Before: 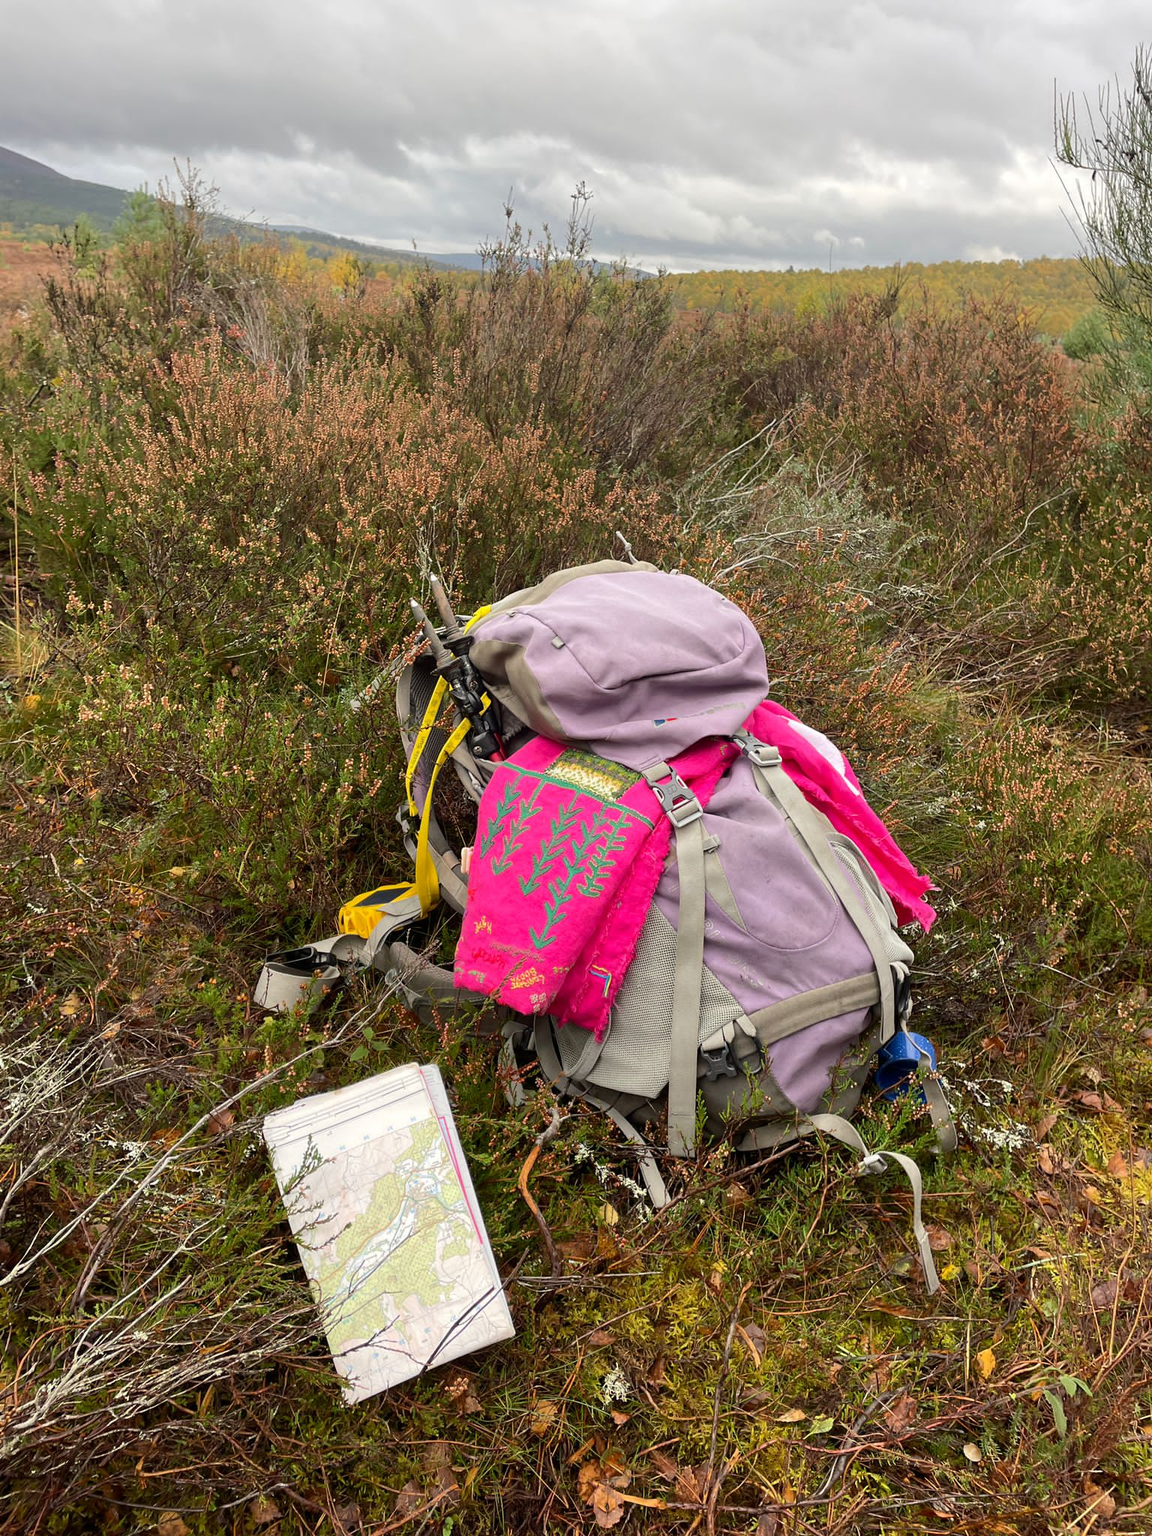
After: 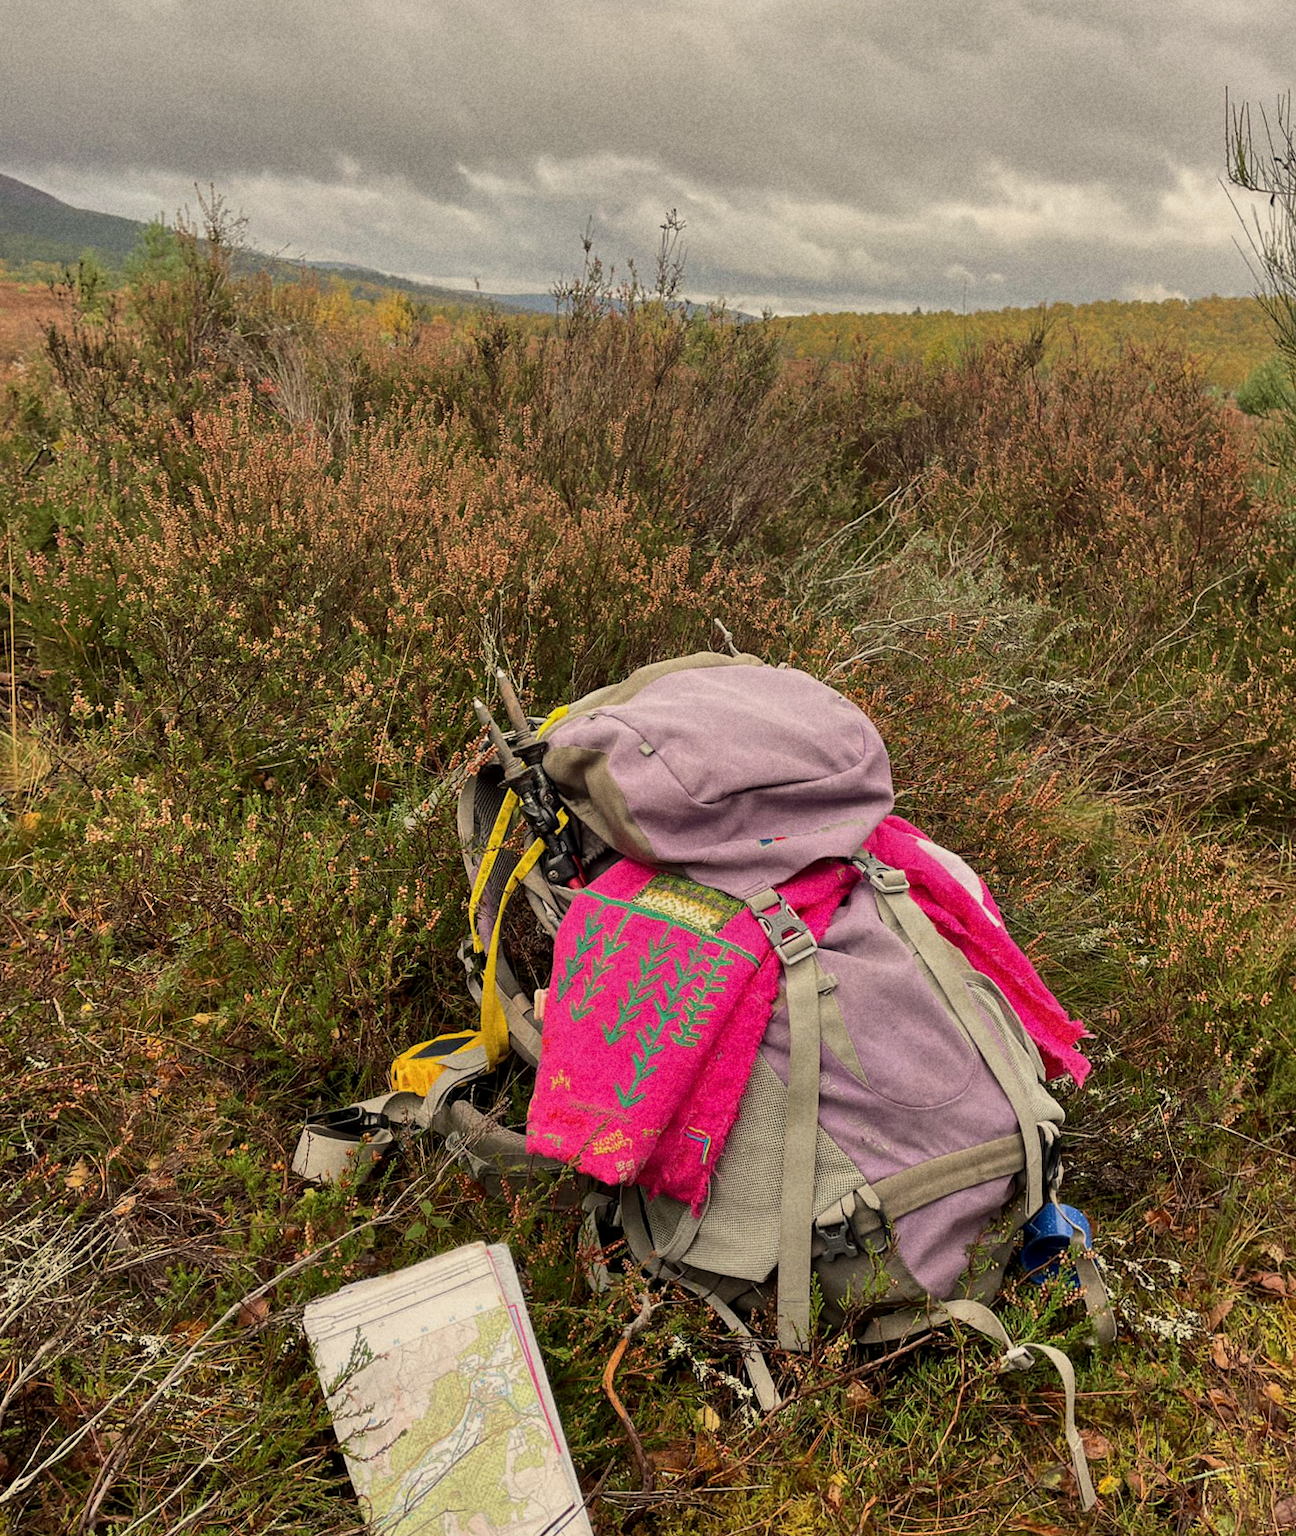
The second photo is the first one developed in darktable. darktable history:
white balance: red 1.045, blue 0.932
shadows and highlights: soften with gaussian
crop and rotate: angle 0.2°, left 0.275%, right 3.127%, bottom 14.18%
grain: coarseness 22.88 ISO
velvia: strength 15%
local contrast: highlights 100%, shadows 100%, detail 120%, midtone range 0.2
exposure: exposure -0.462 EV, compensate highlight preservation false
